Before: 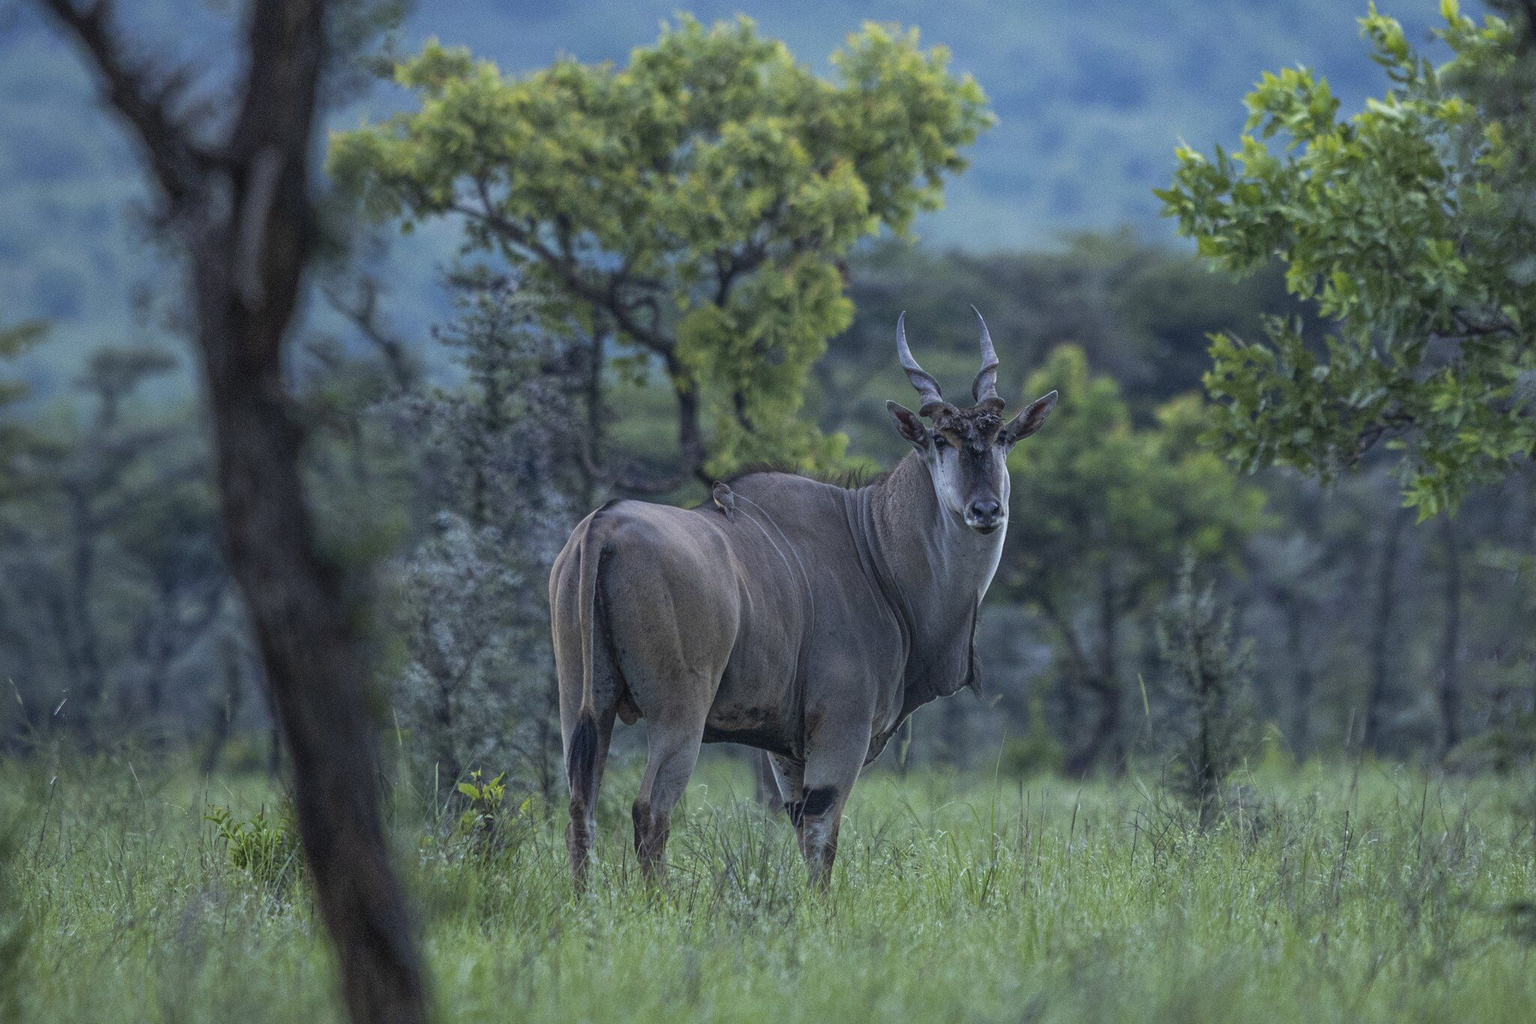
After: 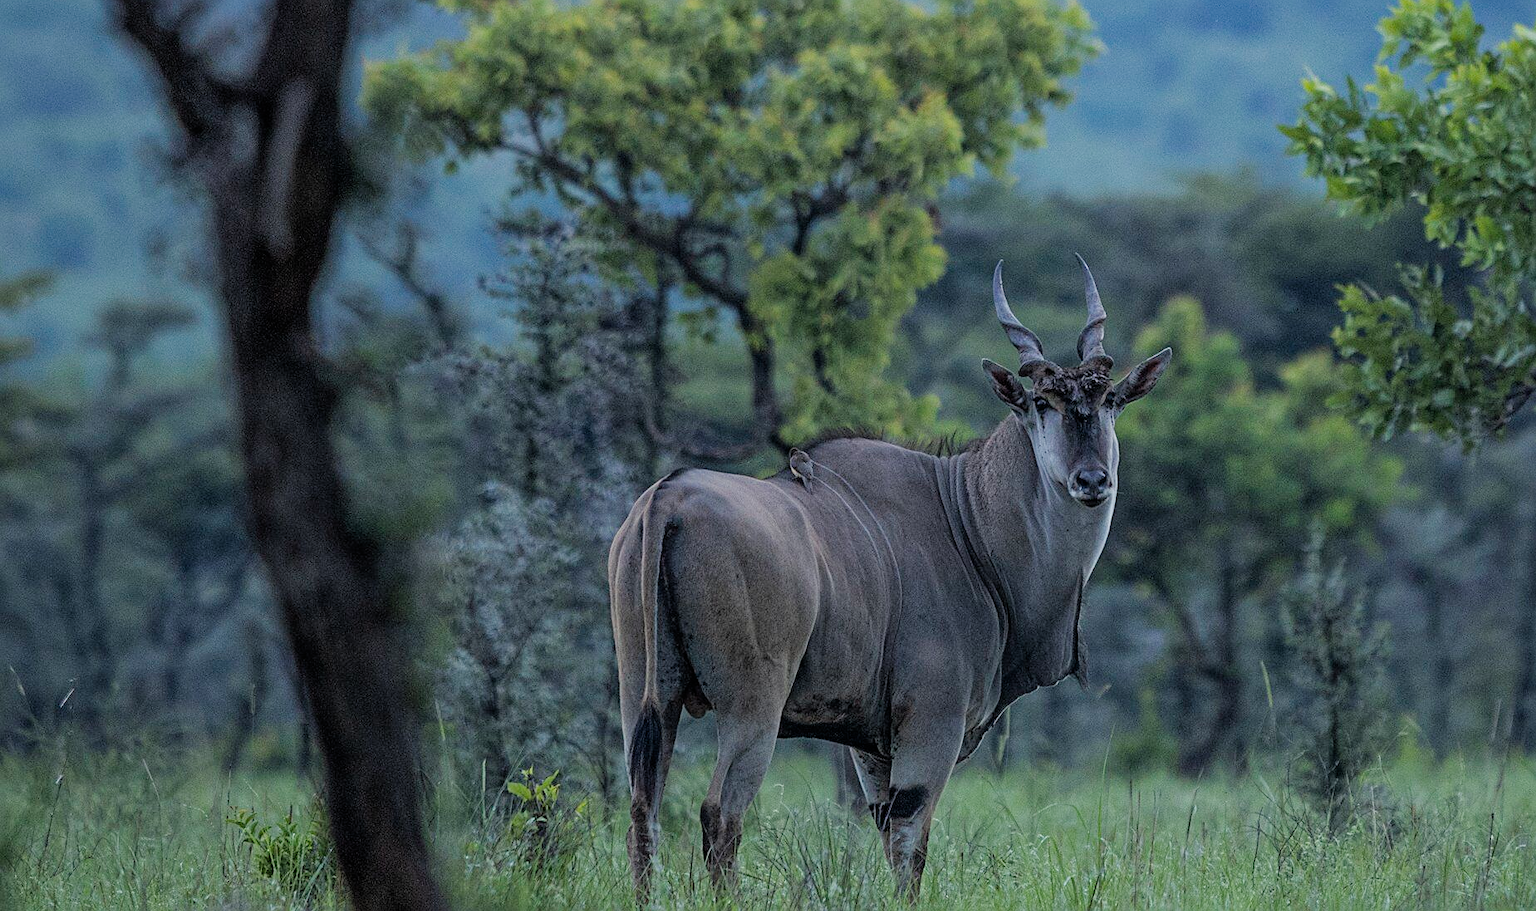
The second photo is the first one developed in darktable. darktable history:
sharpen: on, module defaults
filmic rgb: black relative exposure -7.73 EV, white relative exposure 4.36 EV, hardness 3.76, latitude 38.89%, contrast 0.977, highlights saturation mix 8.6%, shadows ↔ highlights balance 4.38%
crop: top 7.497%, right 9.704%, bottom 12.083%
